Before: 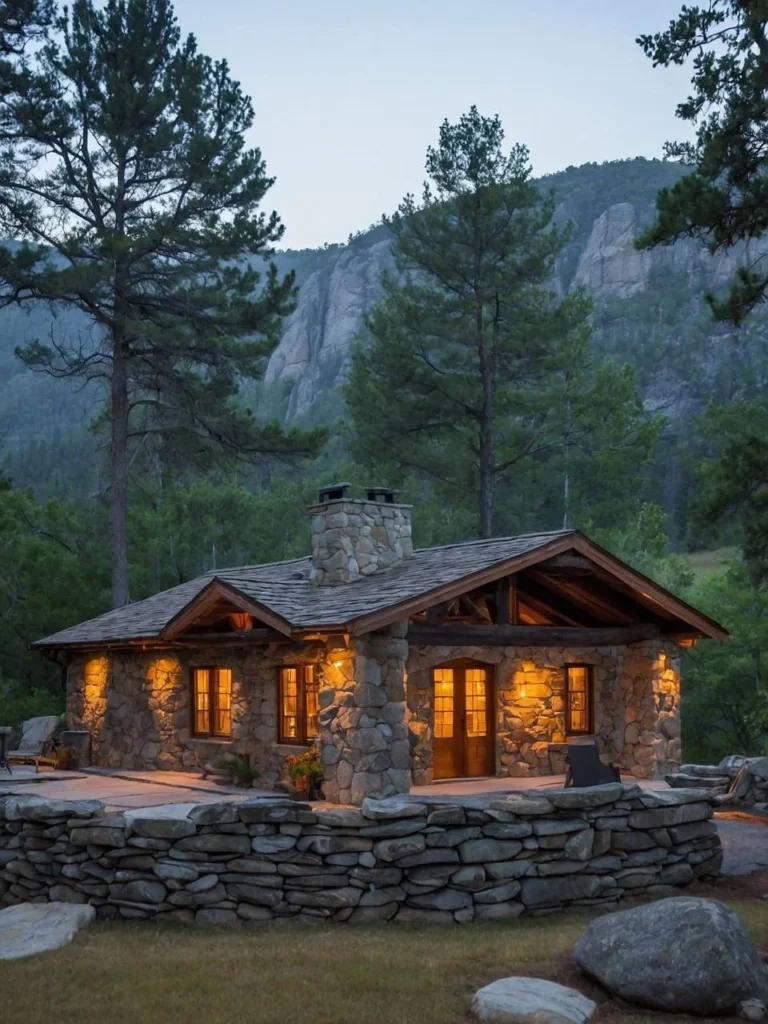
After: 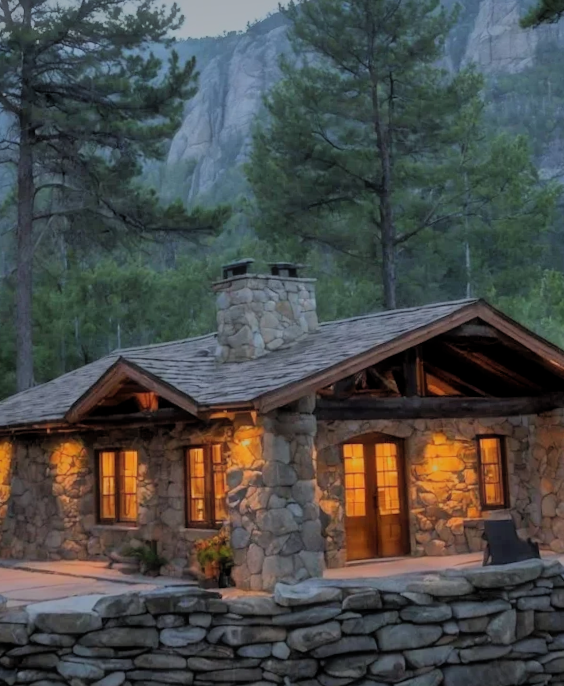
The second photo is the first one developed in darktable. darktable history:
rotate and perspective: rotation -1.68°, lens shift (vertical) -0.146, crop left 0.049, crop right 0.912, crop top 0.032, crop bottom 0.96
crop: left 9.712%, top 16.928%, right 10.845%, bottom 12.332%
filmic rgb: middle gray luminance 18.42%, black relative exposure -9 EV, white relative exposure 3.75 EV, threshold 6 EV, target black luminance 0%, hardness 4.85, latitude 67.35%, contrast 0.955, highlights saturation mix 20%, shadows ↔ highlights balance 21.36%, add noise in highlights 0, preserve chrominance luminance Y, color science v3 (2019), use custom middle-gray values true, iterations of high-quality reconstruction 0, contrast in highlights soft, enable highlight reconstruction true
exposure: black level correction 0.001, exposure 0.14 EV, compensate highlight preservation false
shadows and highlights: shadows 38.43, highlights -74.54
haze removal: strength -0.1, adaptive false
